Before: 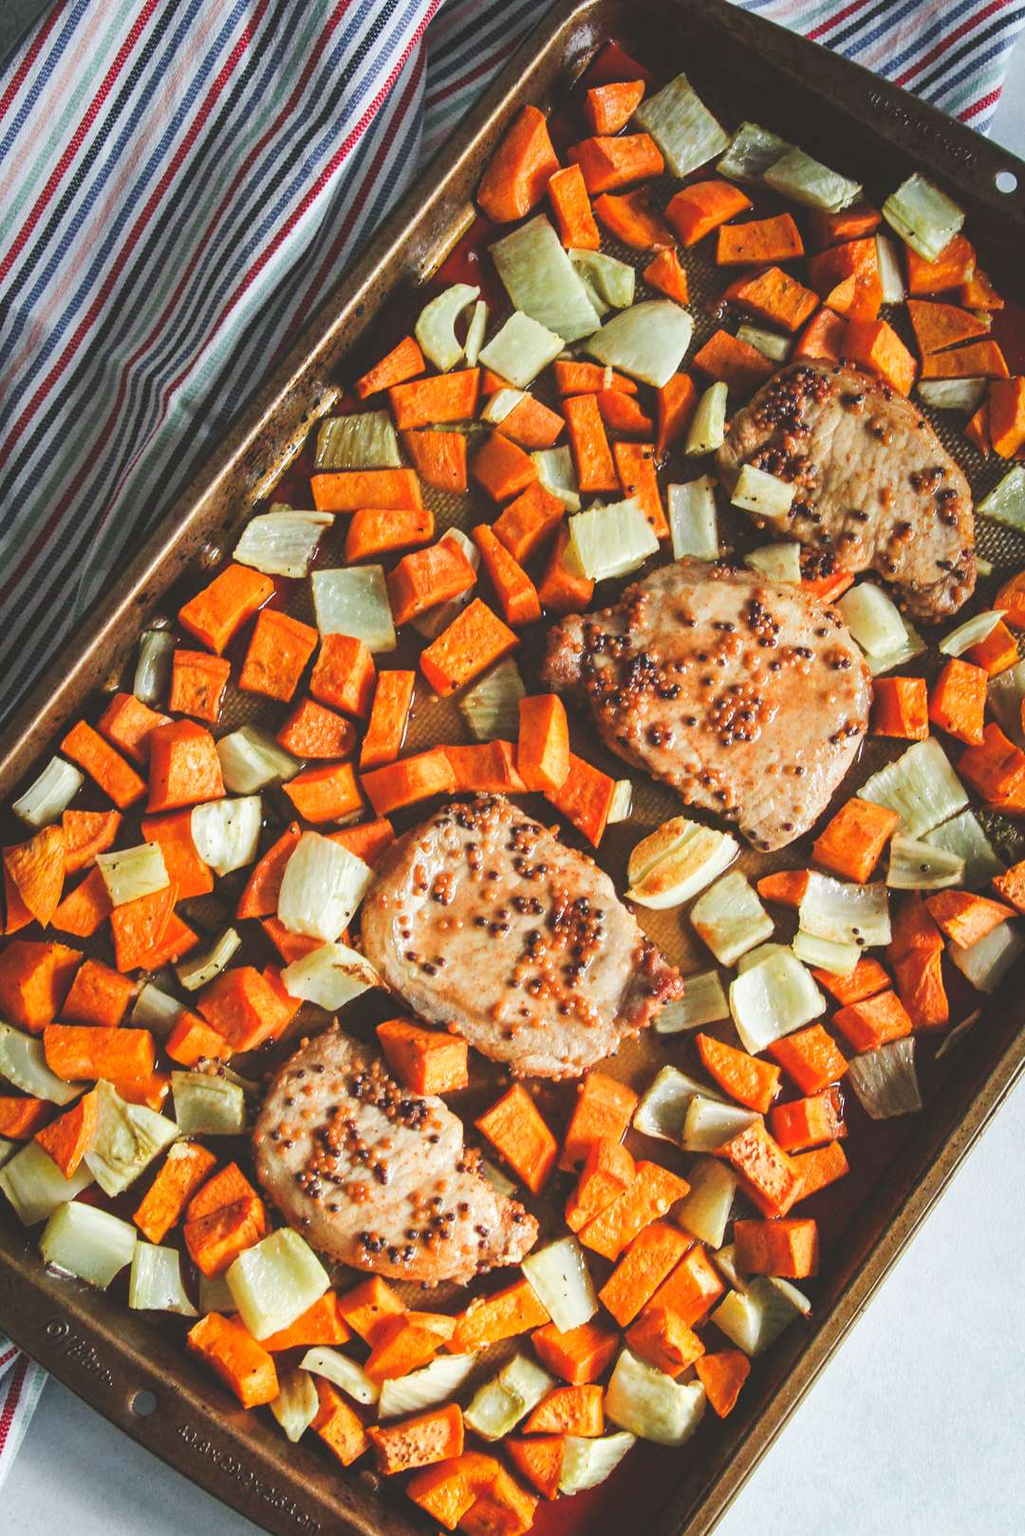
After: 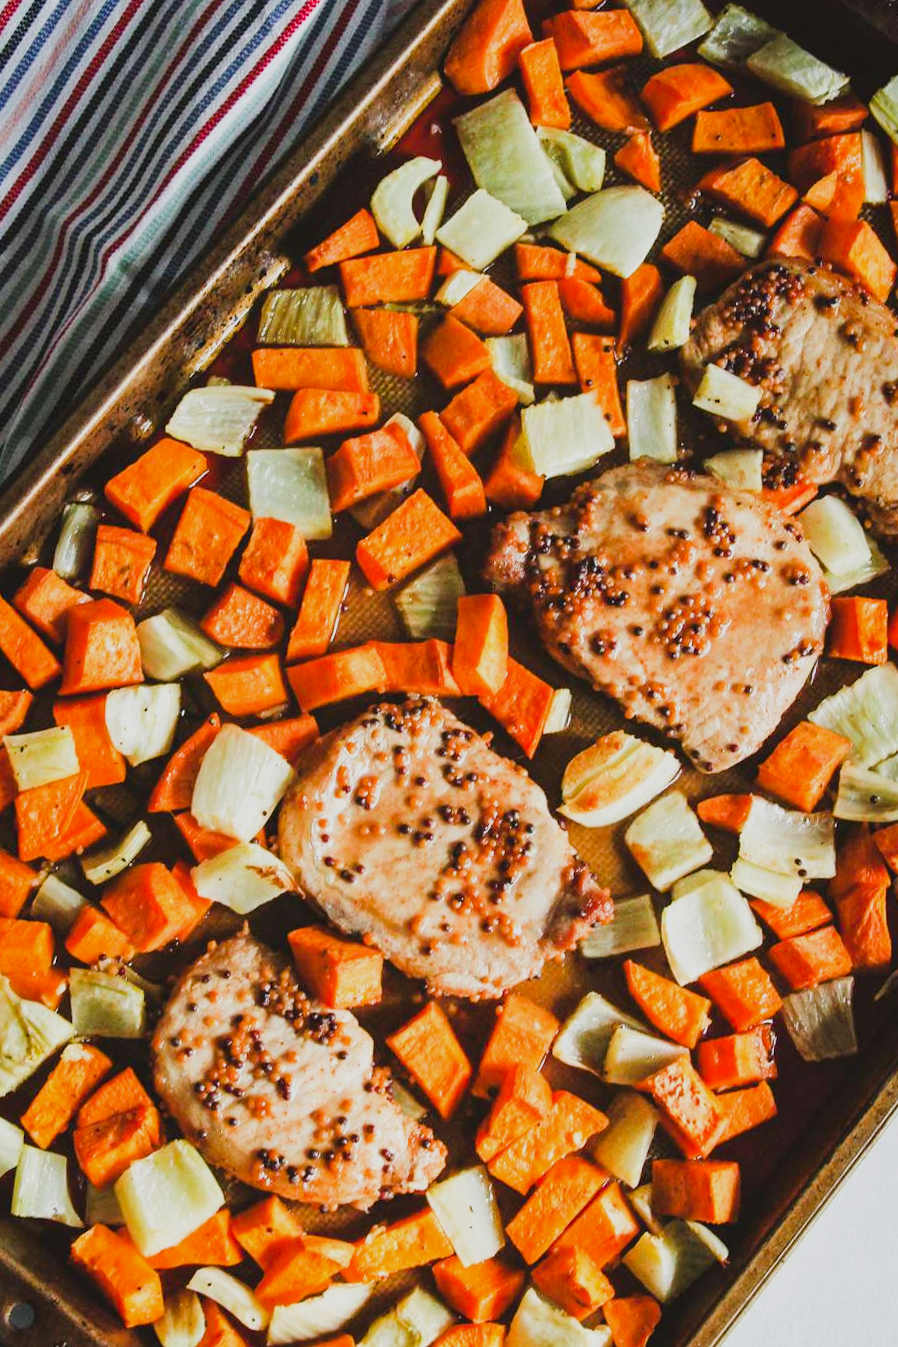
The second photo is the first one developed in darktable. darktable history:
crop and rotate: angle -3.27°, left 5.211%, top 5.211%, right 4.607%, bottom 4.607%
sigmoid: contrast 1.54, target black 0
